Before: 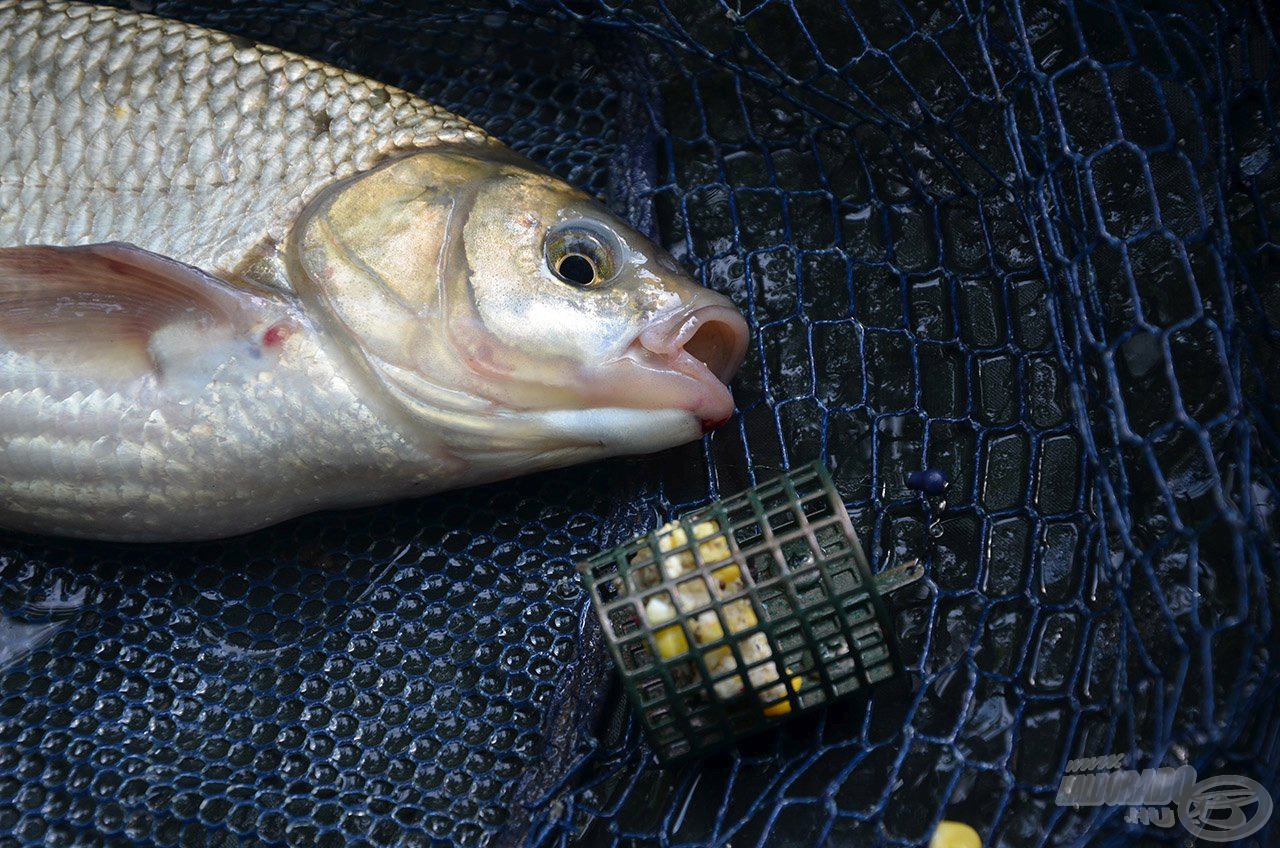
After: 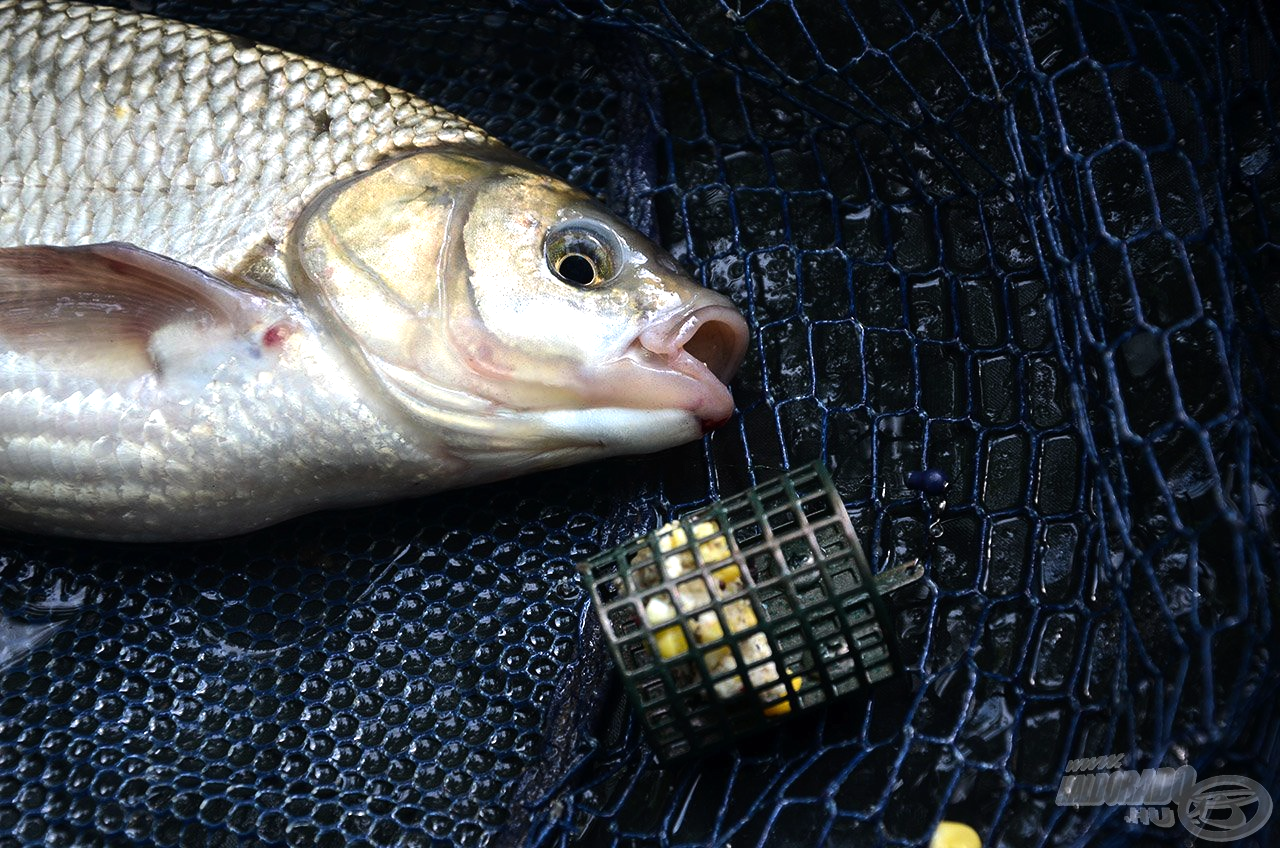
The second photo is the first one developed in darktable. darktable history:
tone equalizer: -8 EV -0.79 EV, -7 EV -0.738 EV, -6 EV -0.596 EV, -5 EV -0.399 EV, -3 EV 0.396 EV, -2 EV 0.6 EV, -1 EV 0.686 EV, +0 EV 0.768 EV, edges refinement/feathering 500, mask exposure compensation -1.57 EV, preserve details no
